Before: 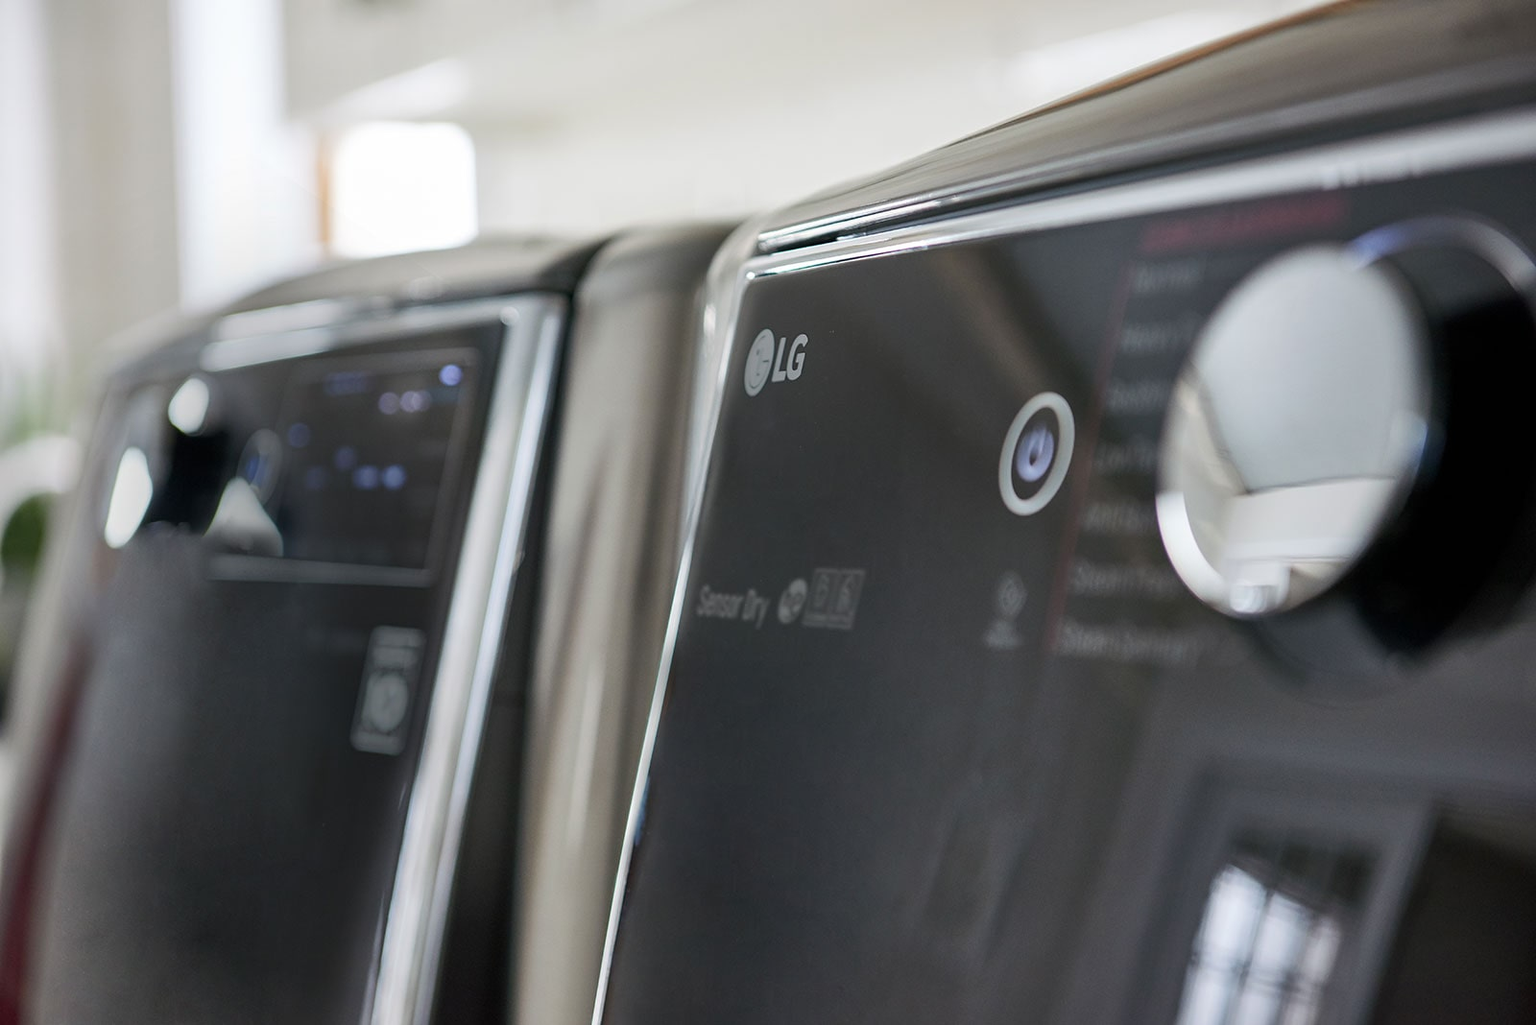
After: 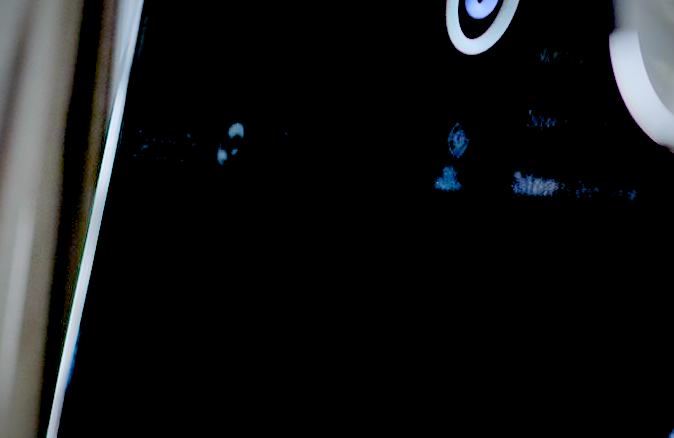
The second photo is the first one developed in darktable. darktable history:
shadows and highlights: low approximation 0.01, soften with gaussian
exposure: black level correction 0.1, exposure -0.092 EV, compensate highlight preservation false
crop: left 37.221%, top 45.169%, right 20.63%, bottom 13.777%
color balance rgb: perceptual saturation grading › global saturation 35%, perceptual saturation grading › highlights -30%, perceptual saturation grading › shadows 35%, perceptual brilliance grading › global brilliance 3%, perceptual brilliance grading › highlights -3%, perceptual brilliance grading › shadows 3%
vignetting: fall-off start 88.53%, fall-off radius 44.2%, saturation 0.376, width/height ratio 1.161
white balance: red 0.976, blue 1.04
